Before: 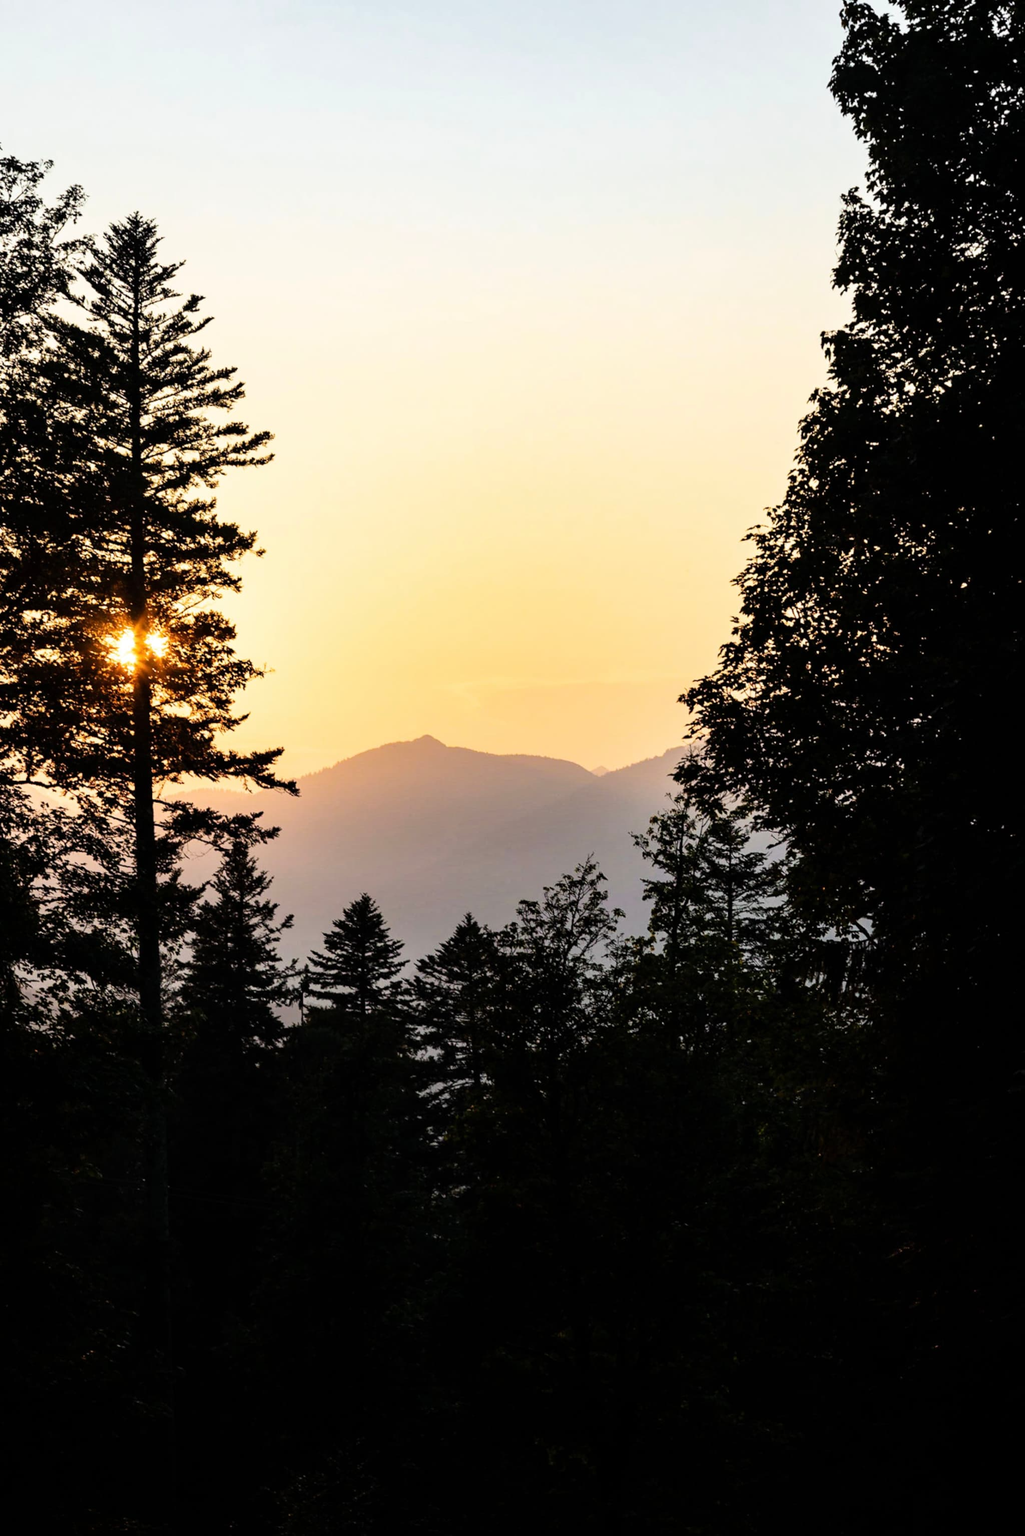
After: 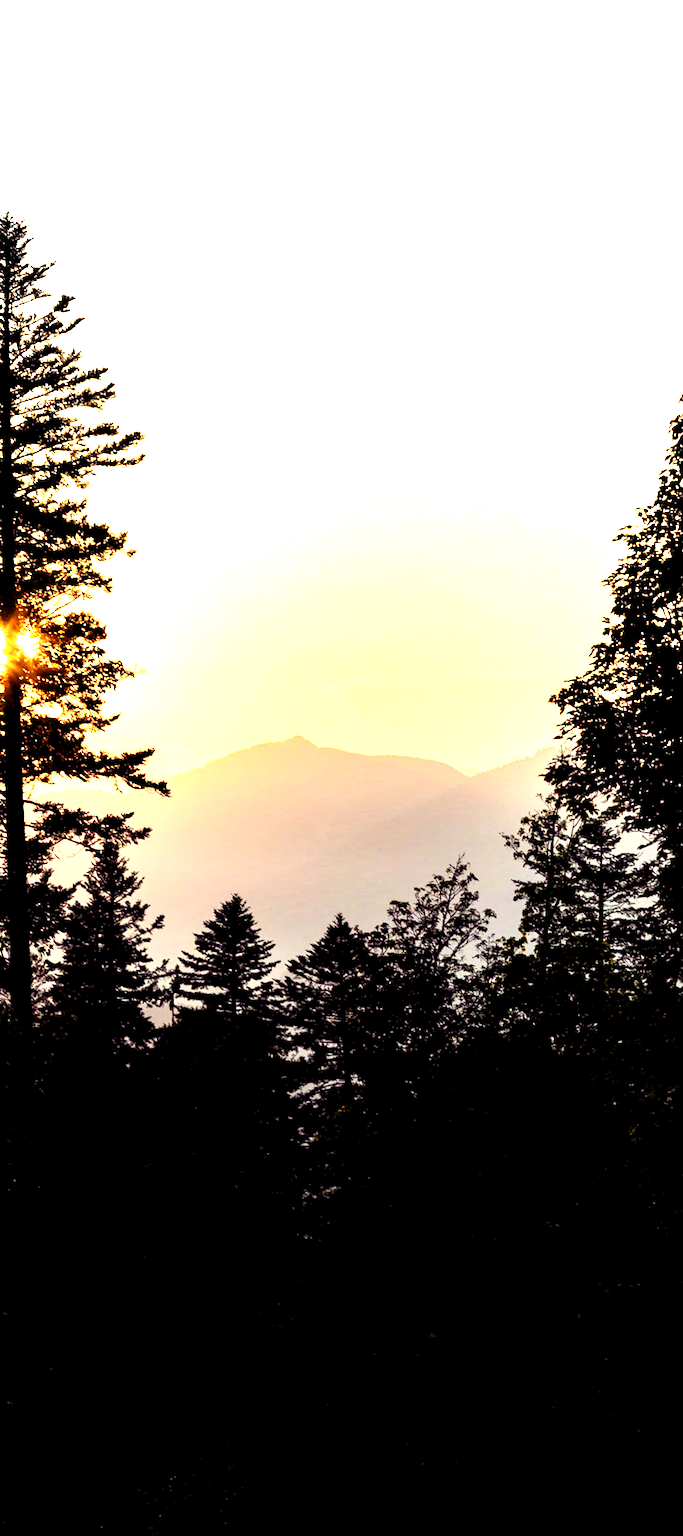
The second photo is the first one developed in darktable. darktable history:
exposure: black level correction 0, exposure 1.2 EV, compensate exposure bias true, compensate highlight preservation false
crop and rotate: left 12.673%, right 20.66%
color balance rgb: shadows lift › luminance -21.66%, shadows lift › chroma 8.98%, shadows lift › hue 283.37°, power › chroma 1.05%, power › hue 25.59°, highlights gain › luminance 6.08%, highlights gain › chroma 2.55%, highlights gain › hue 90°, global offset › luminance -0.87%, perceptual saturation grading › global saturation 25%, perceptual saturation grading › highlights -28.39%, perceptual saturation grading › shadows 33.98%
